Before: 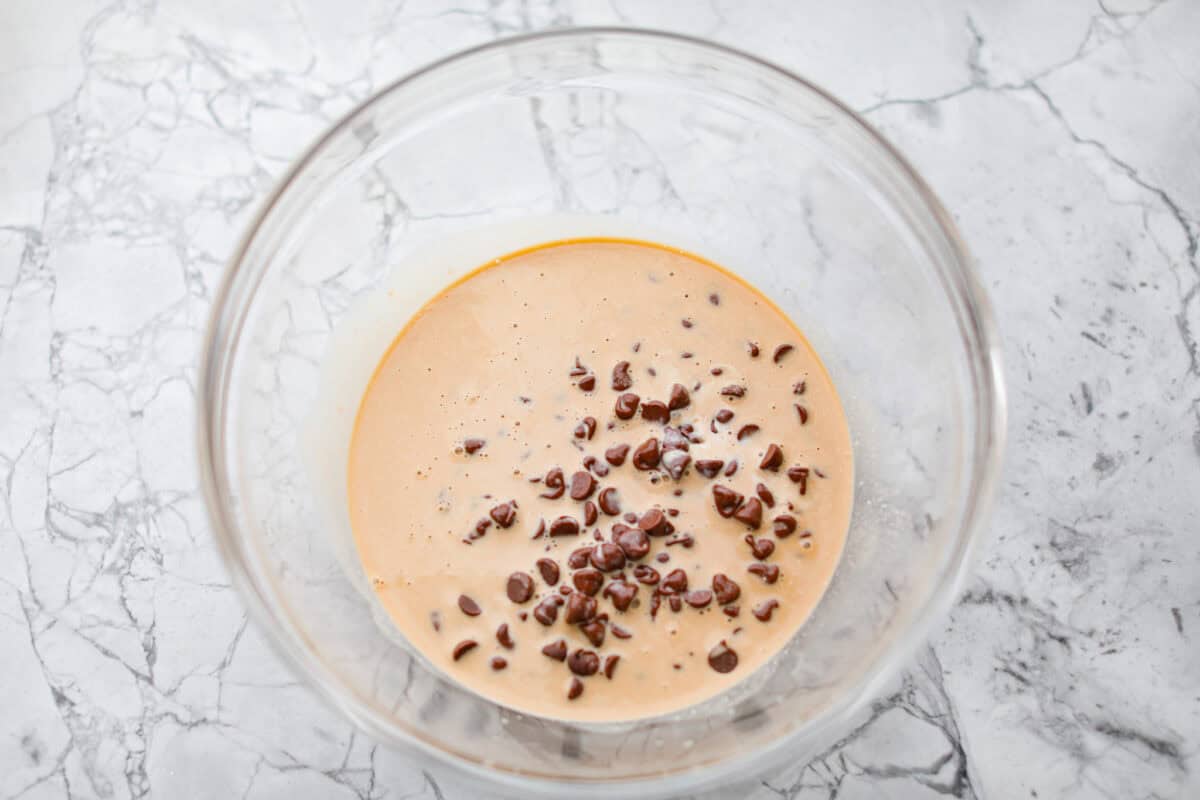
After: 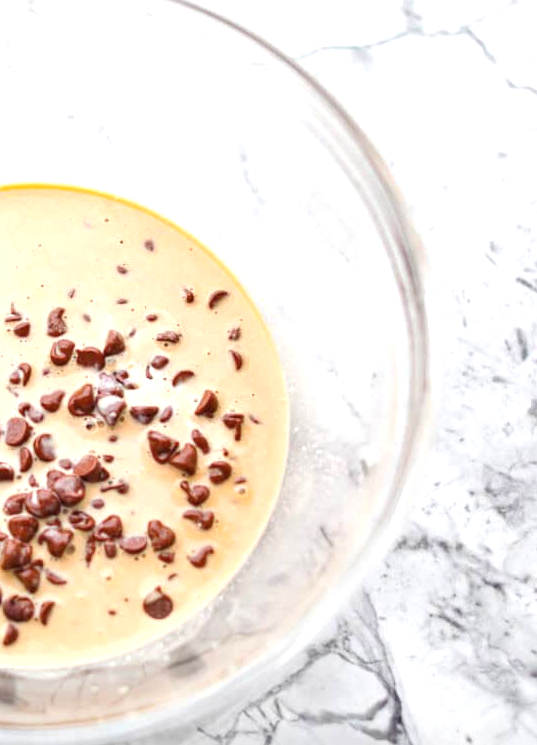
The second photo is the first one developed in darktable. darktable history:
color balance rgb: shadows lift › luminance 0.296%, shadows lift › chroma 6.848%, shadows lift › hue 299.06°, linear chroma grading › mid-tones 7.607%, perceptual saturation grading › global saturation -0.222%
crop: left 47.158%, top 6.775%, right 8.02%
exposure: black level correction 0, exposure 0.698 EV, compensate exposure bias true, compensate highlight preservation false
